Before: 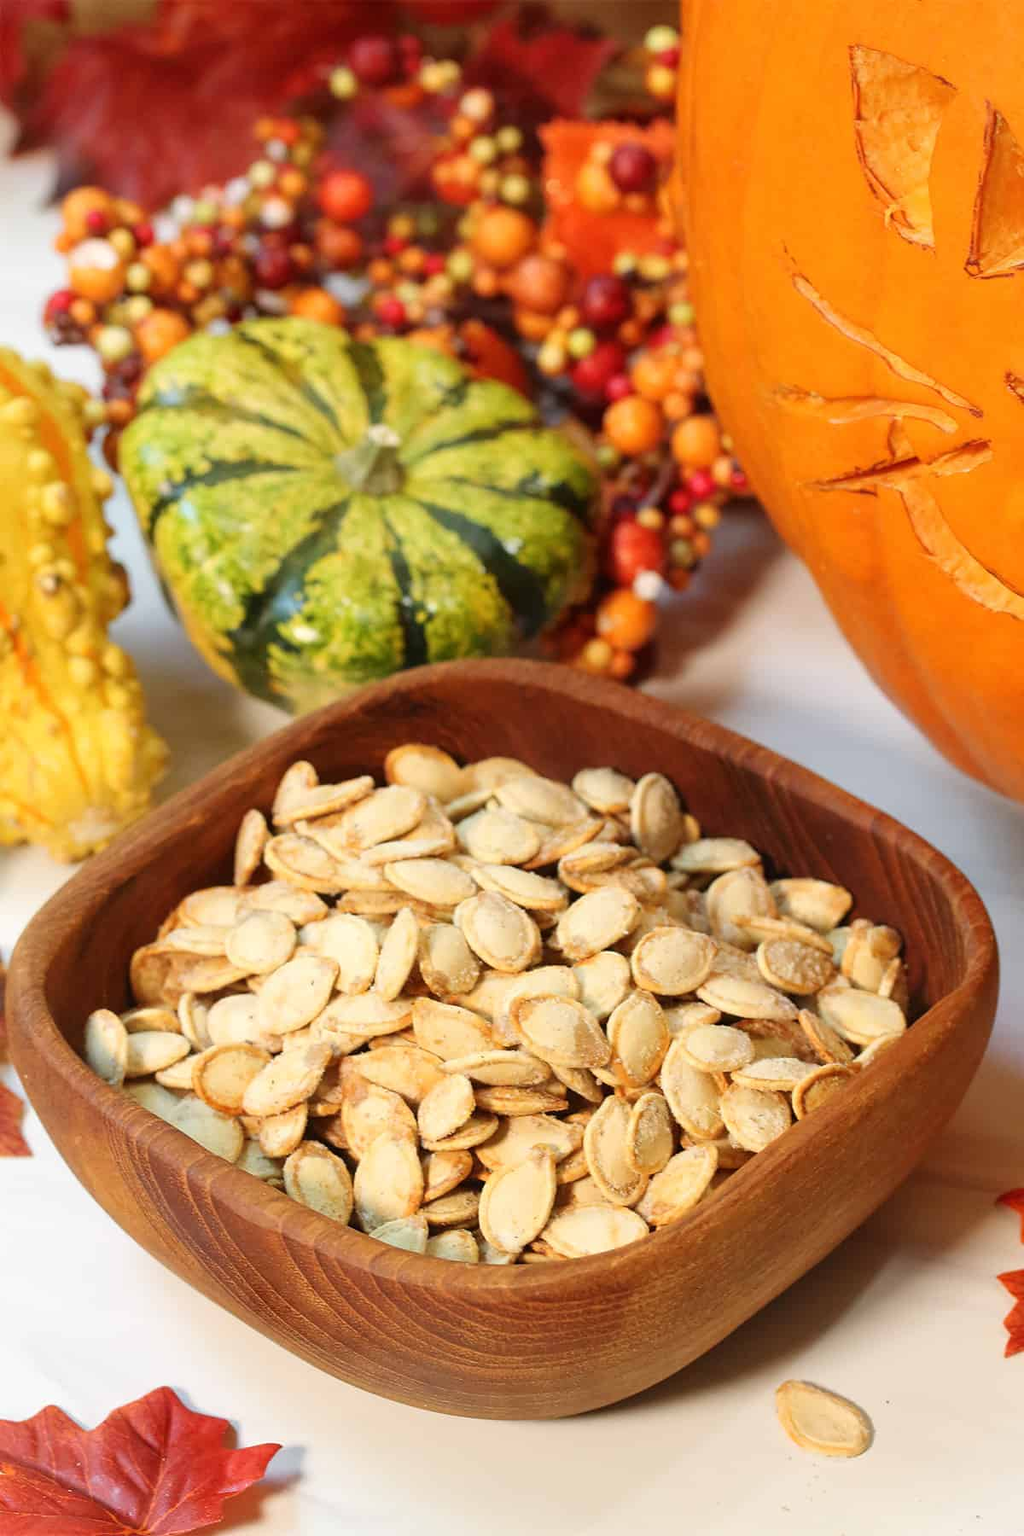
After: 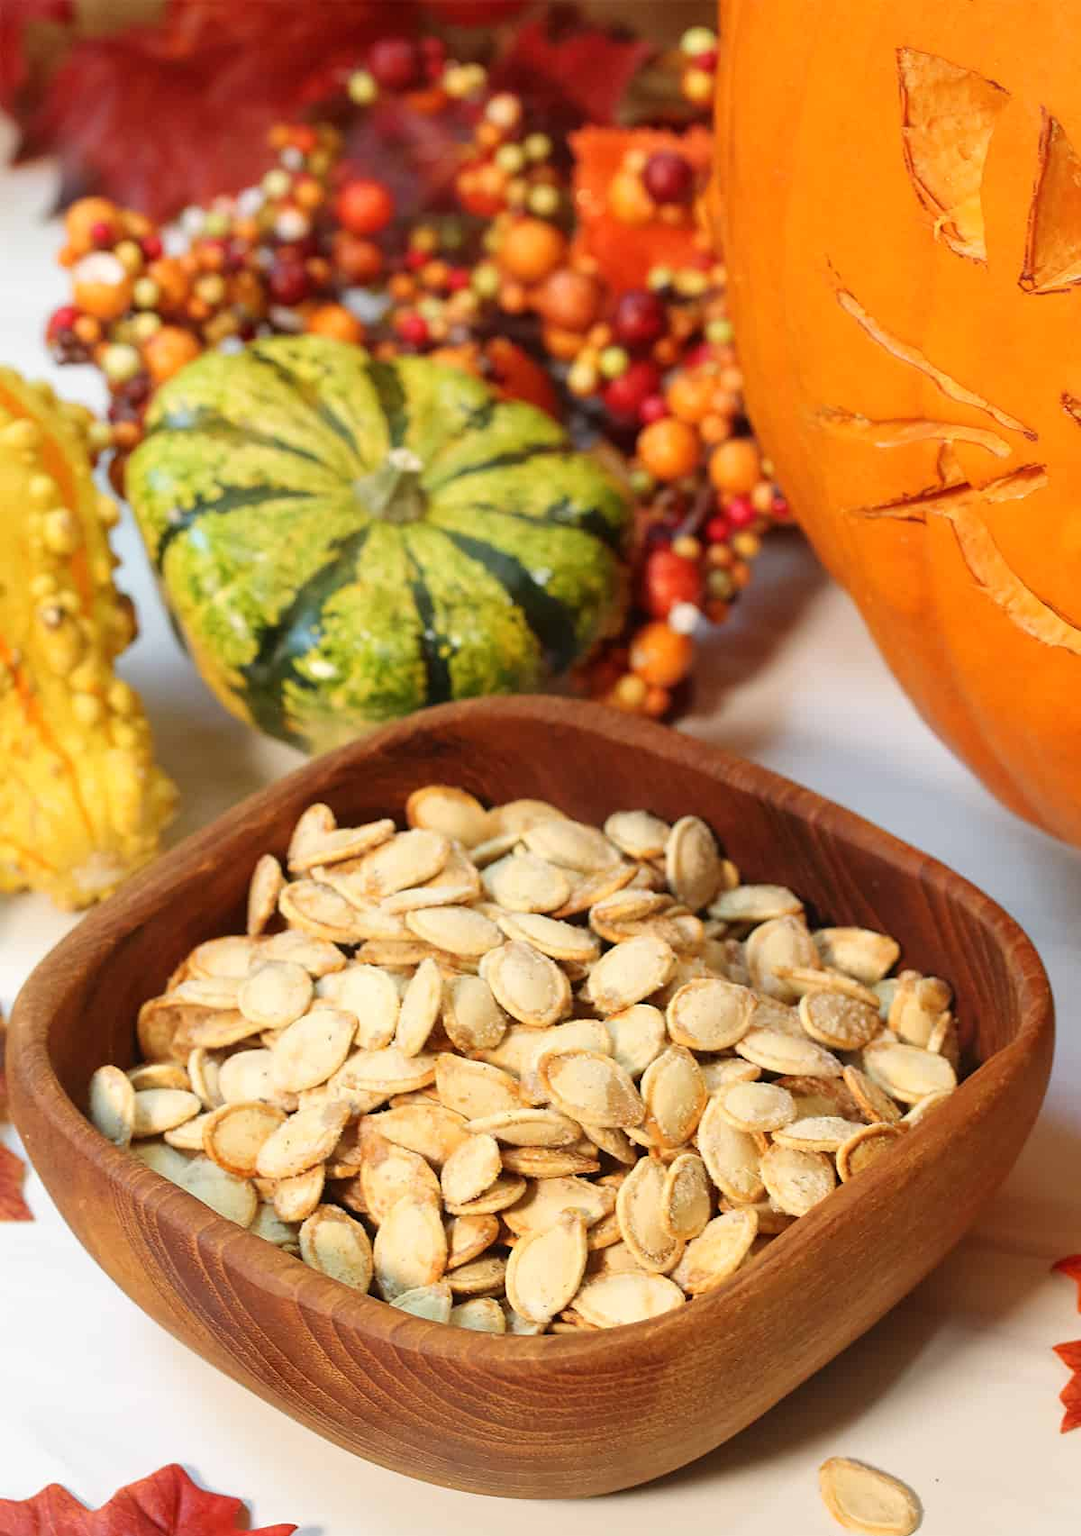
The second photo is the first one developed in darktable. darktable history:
tone equalizer: on, module defaults
crop and rotate: top 0.01%, bottom 5.228%
